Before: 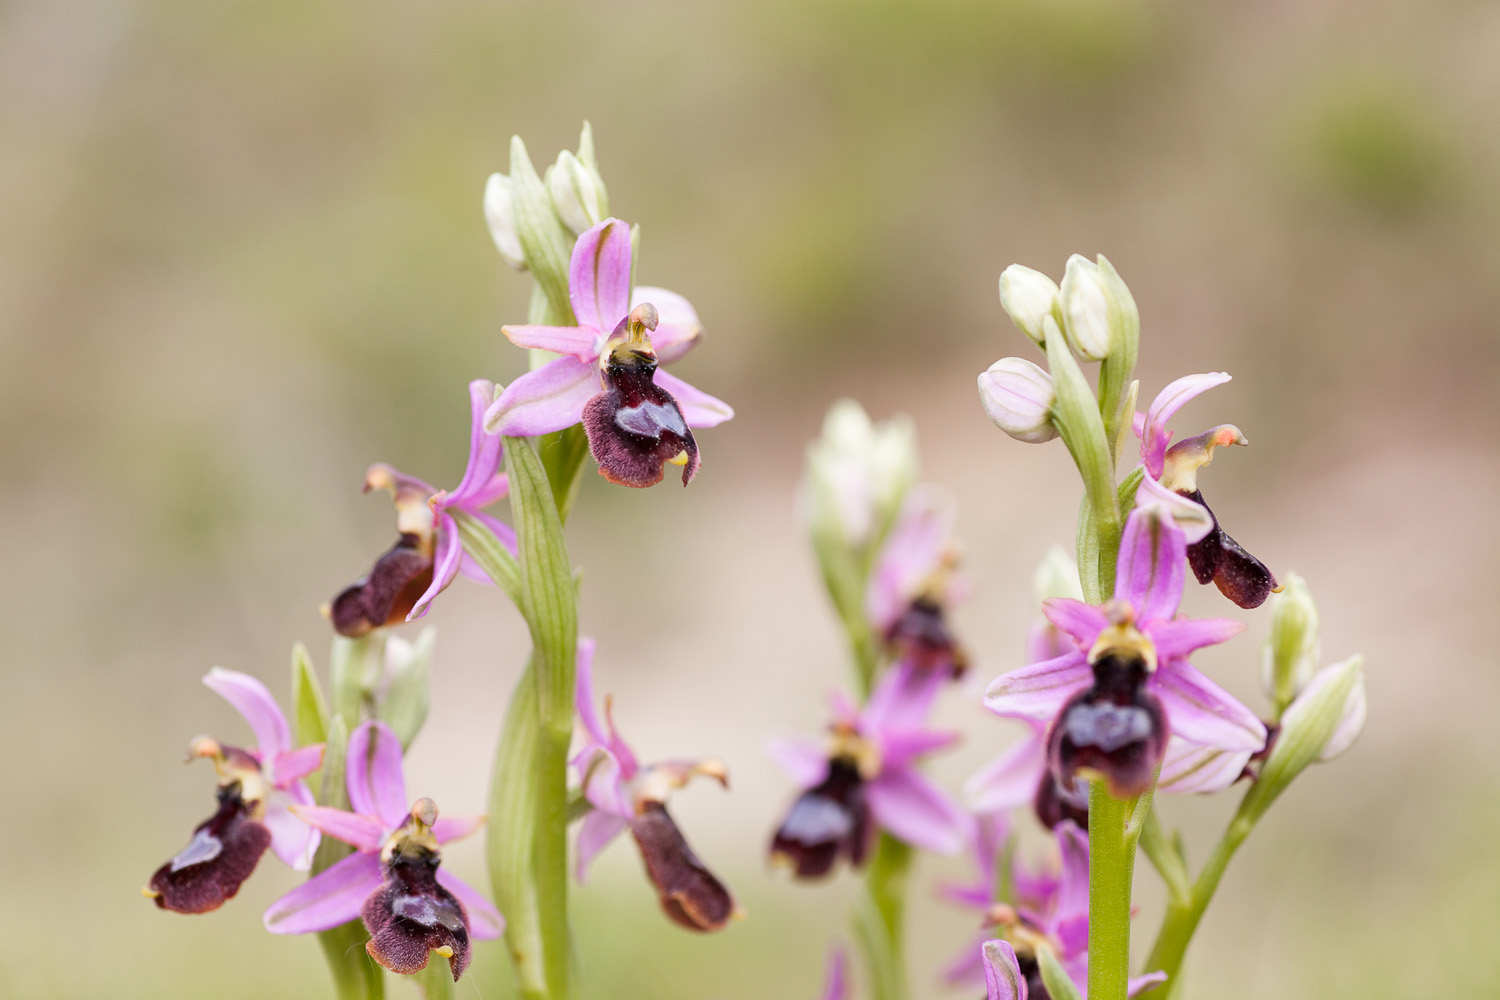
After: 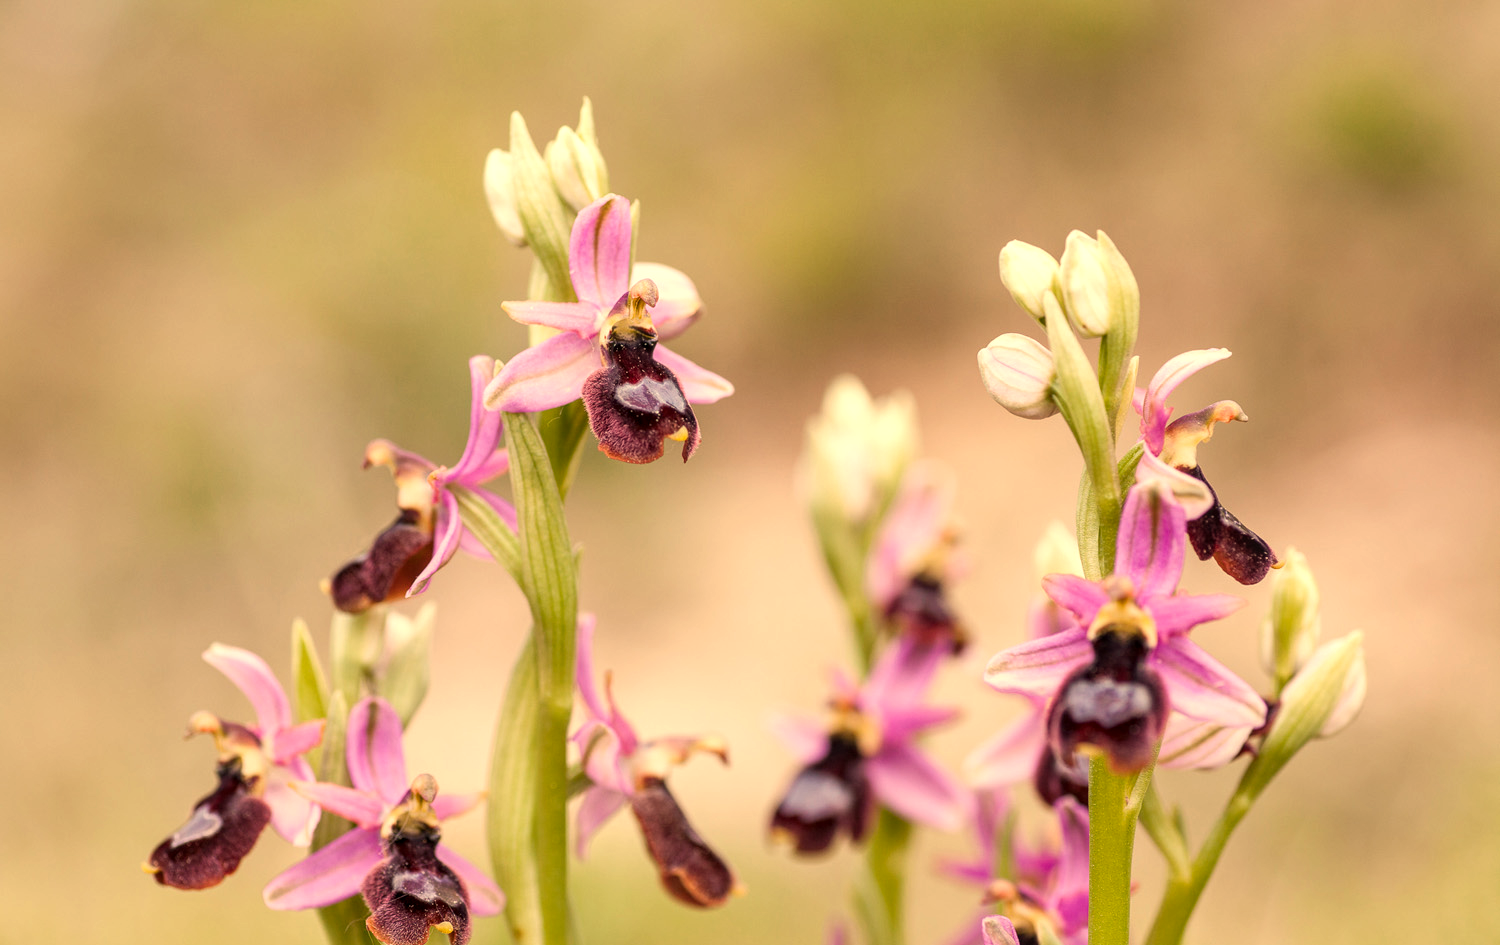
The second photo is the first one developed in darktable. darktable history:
color balance rgb: perceptual saturation grading › global saturation 3.7%, global vibrance 5.56%, contrast 3.24%
crop and rotate: top 2.479%, bottom 3.018%
white balance: red 1.138, green 0.996, blue 0.812
local contrast: on, module defaults
